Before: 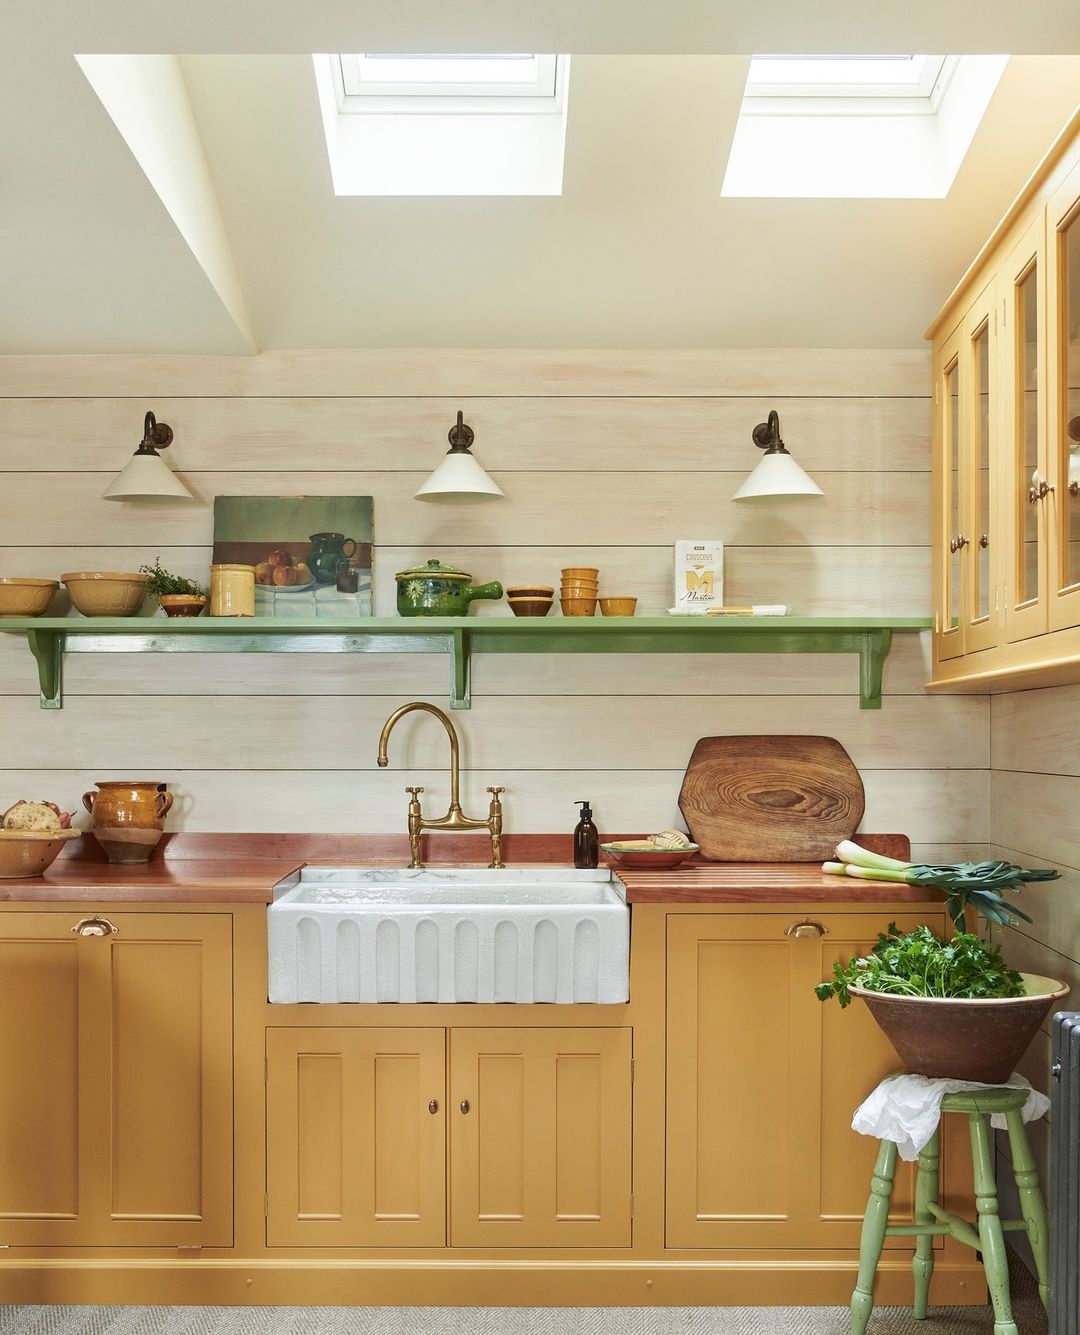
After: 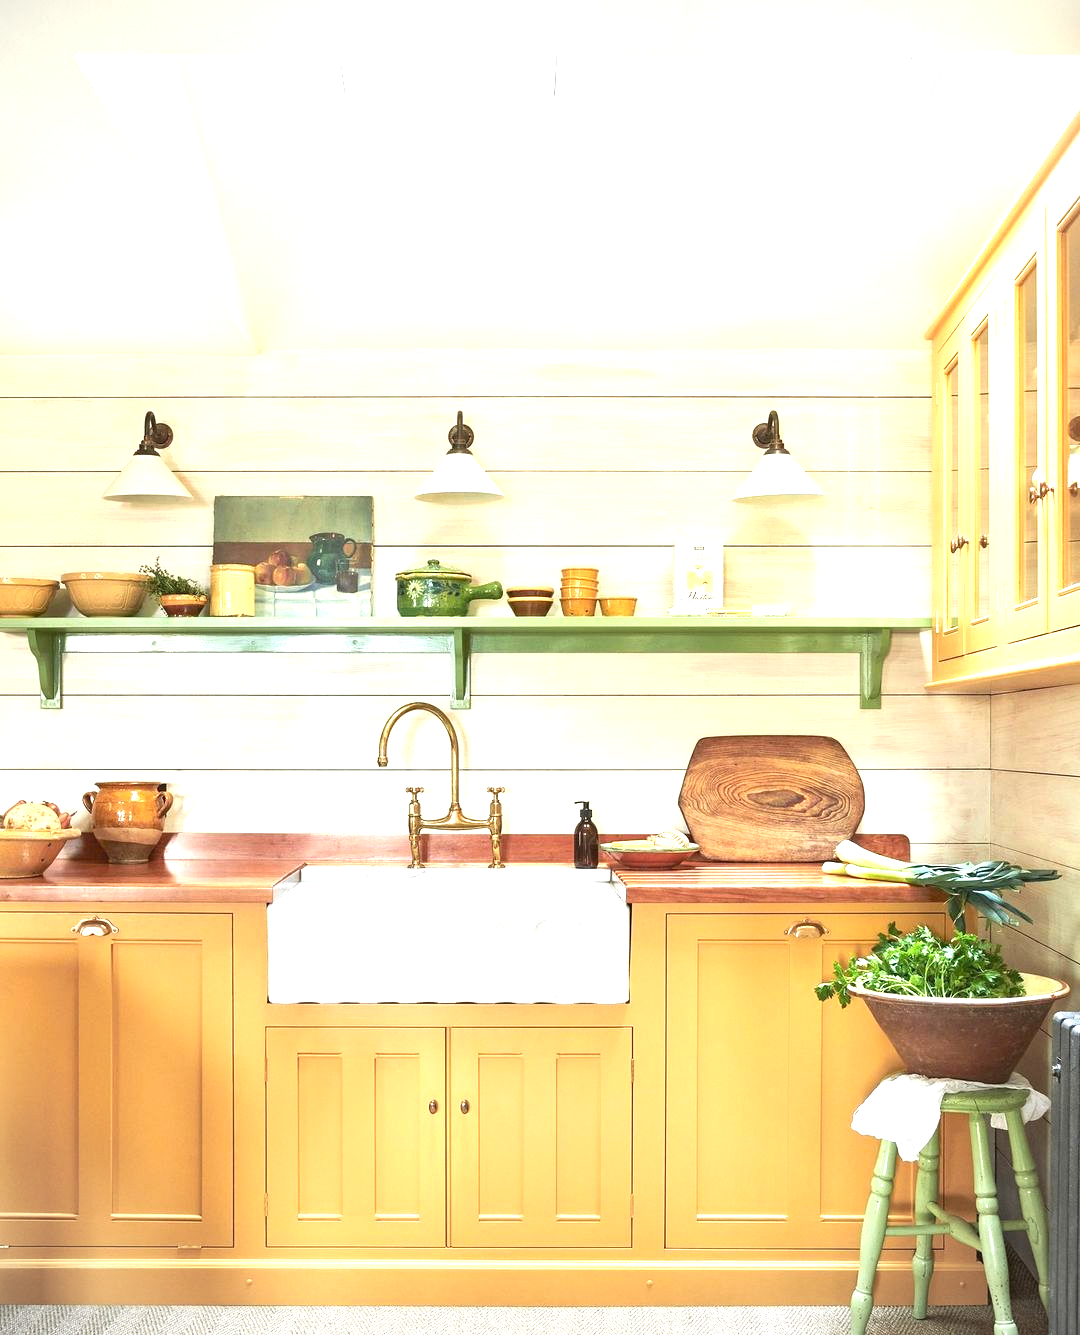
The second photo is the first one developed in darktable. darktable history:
exposure: black level correction 0, exposure 1.382 EV, compensate highlight preservation false
vignetting: fall-off start 92.03%
